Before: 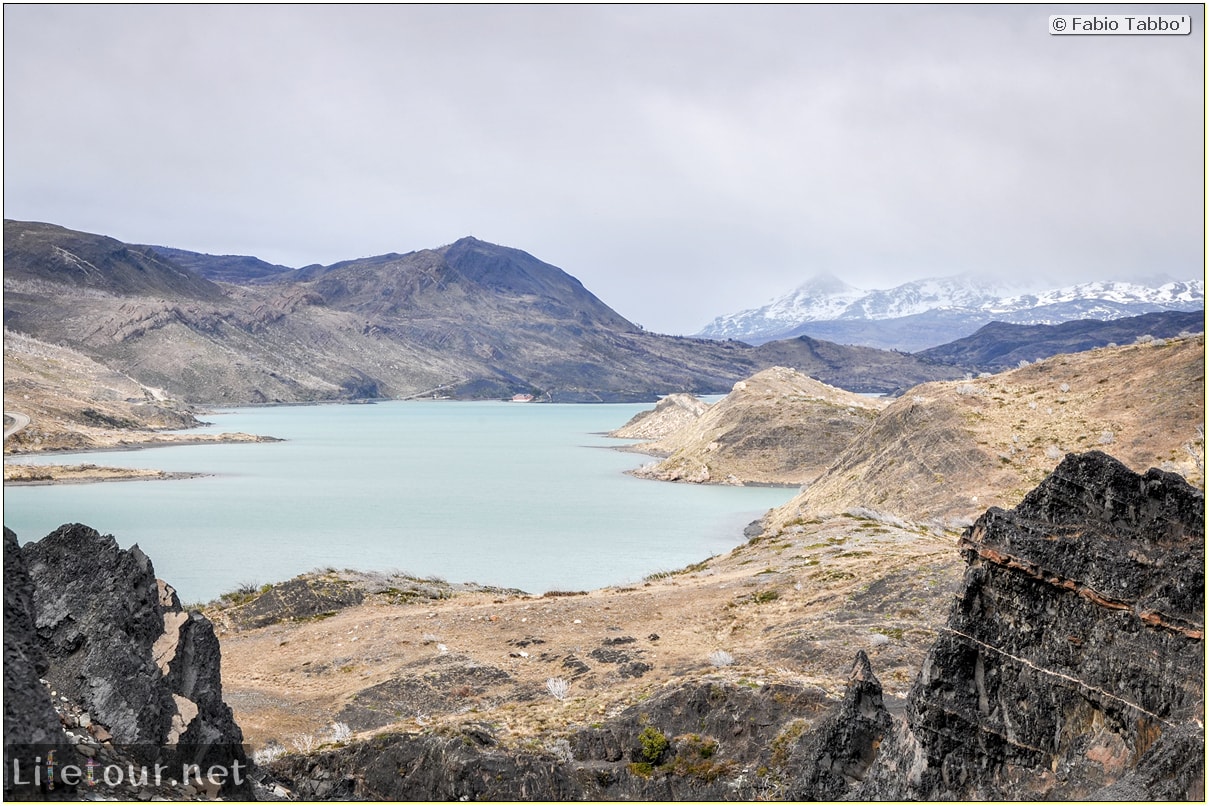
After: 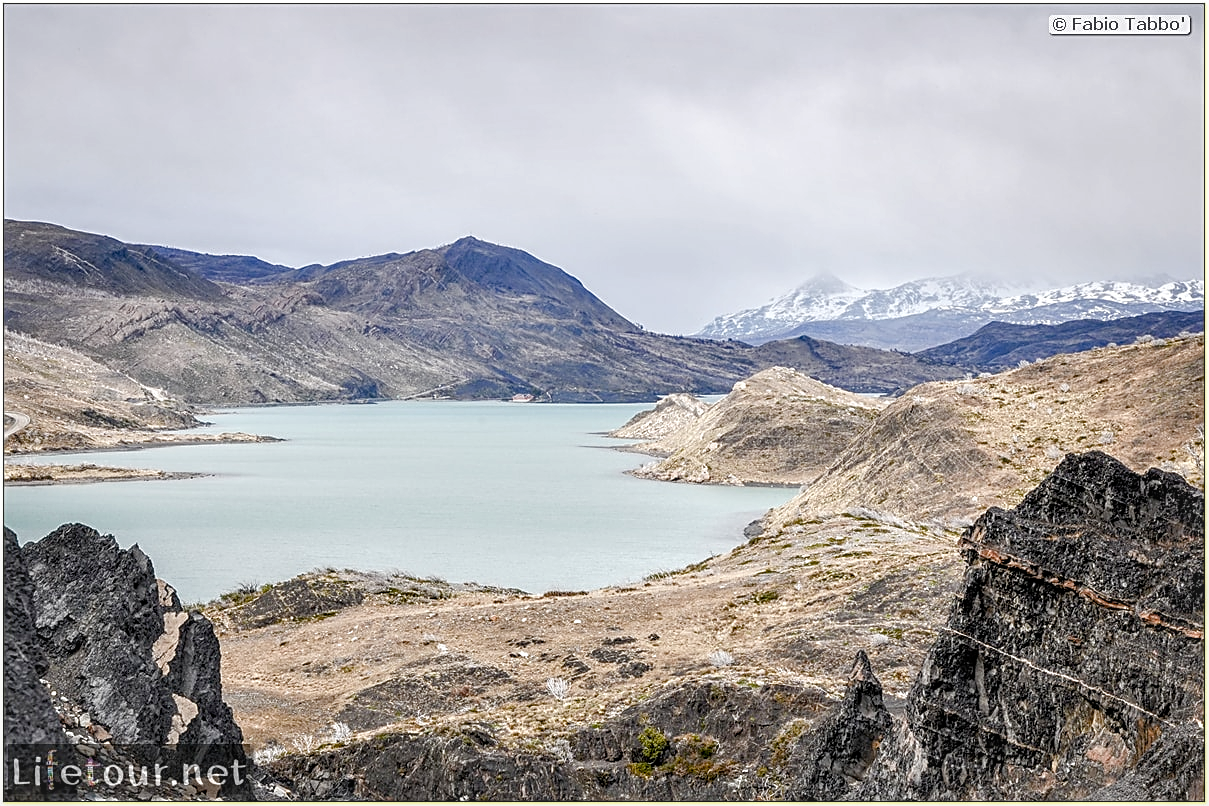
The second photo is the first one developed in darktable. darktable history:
local contrast: on, module defaults
sharpen: amount 0.6
color balance rgb: perceptual saturation grading › global saturation 20%, perceptual saturation grading › highlights -50%, perceptual saturation grading › shadows 30%
exposure: compensate highlight preservation false
